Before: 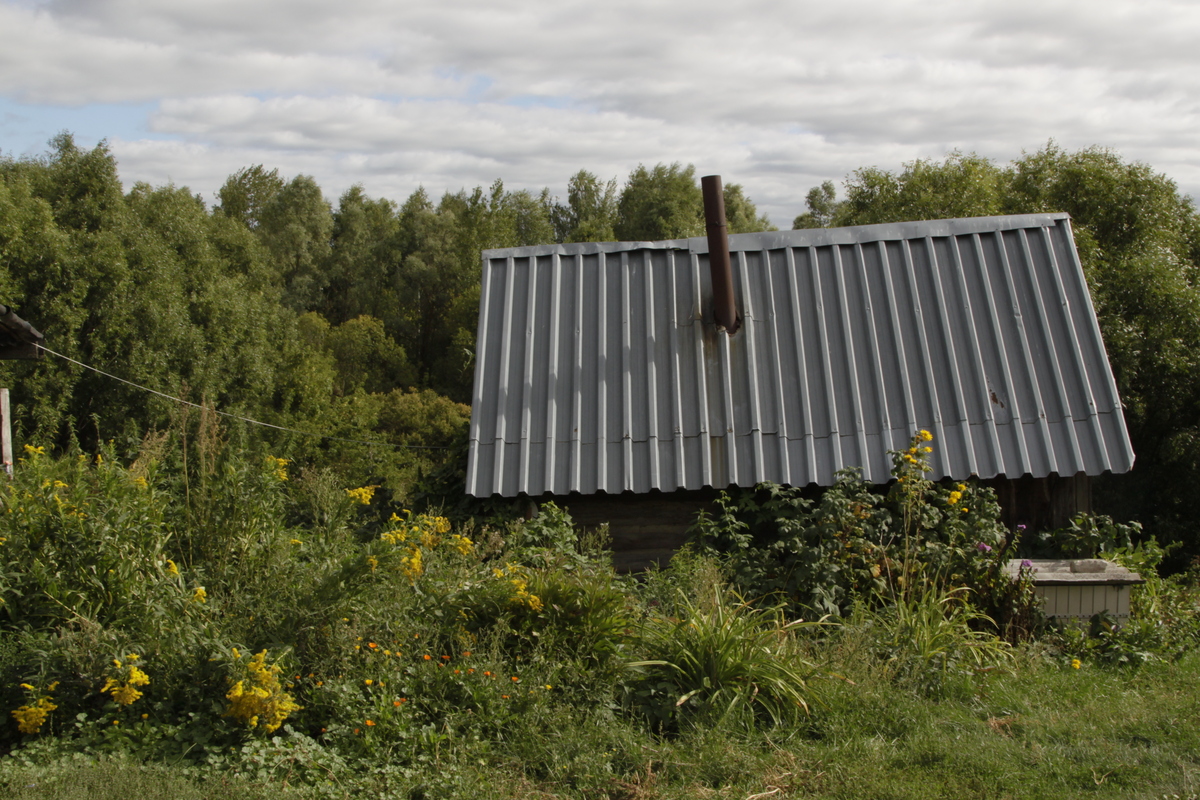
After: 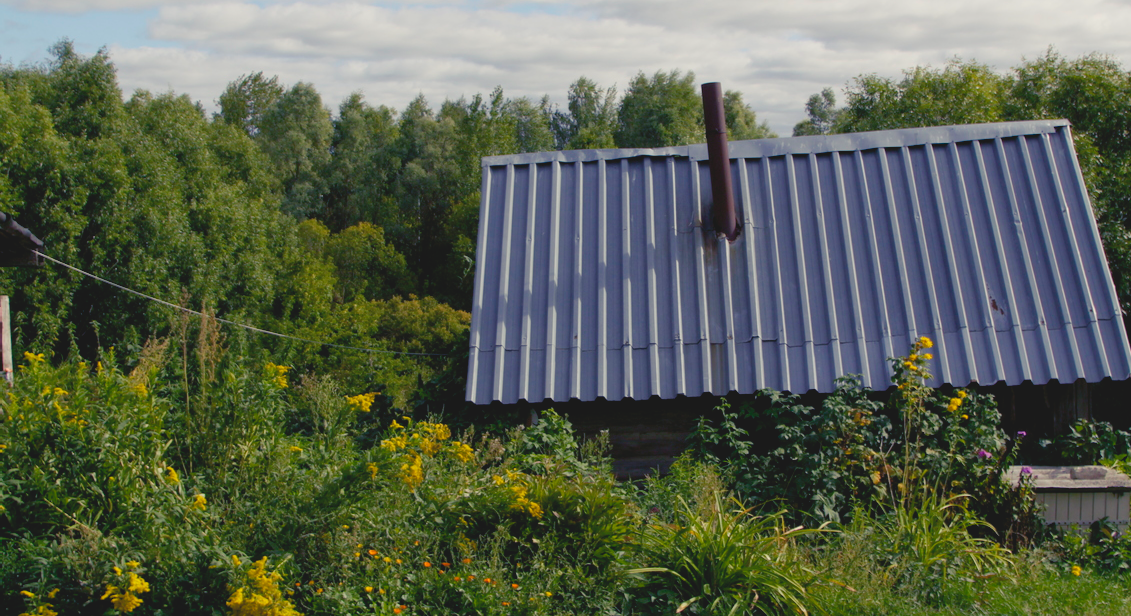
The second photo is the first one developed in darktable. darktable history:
crop and rotate: angle 0.03°, top 11.643%, right 5.651%, bottom 11.189%
contrast brightness saturation: contrast -0.15, brightness 0.05, saturation -0.12
color balance rgb: shadows lift › luminance -28.76%, shadows lift › chroma 15%, shadows lift › hue 270°, power › chroma 1%, power › hue 255°, highlights gain › luminance 7.14%, highlights gain › chroma 2%, highlights gain › hue 90°, global offset › luminance -0.29%, global offset › hue 260°, perceptual saturation grading › global saturation 20%, perceptual saturation grading › highlights -13.92%, perceptual saturation grading › shadows 50%
